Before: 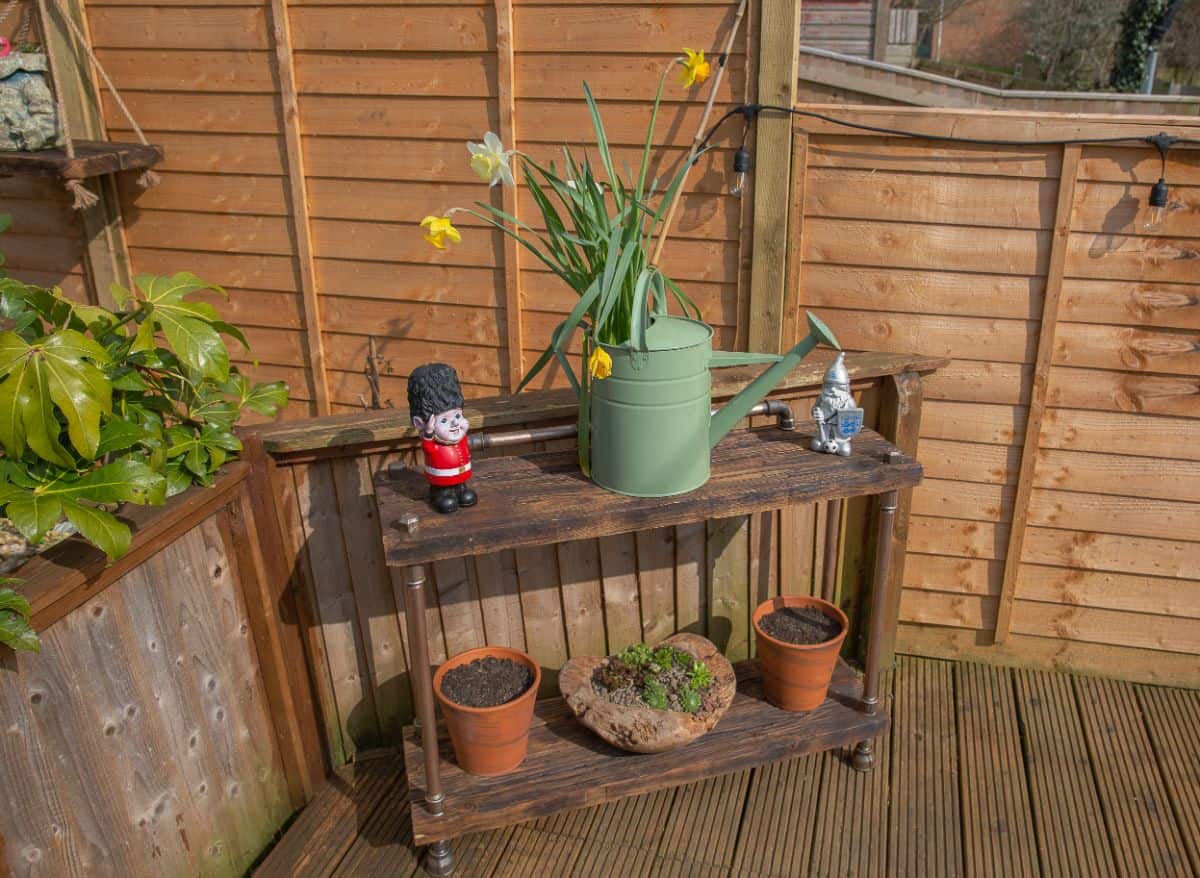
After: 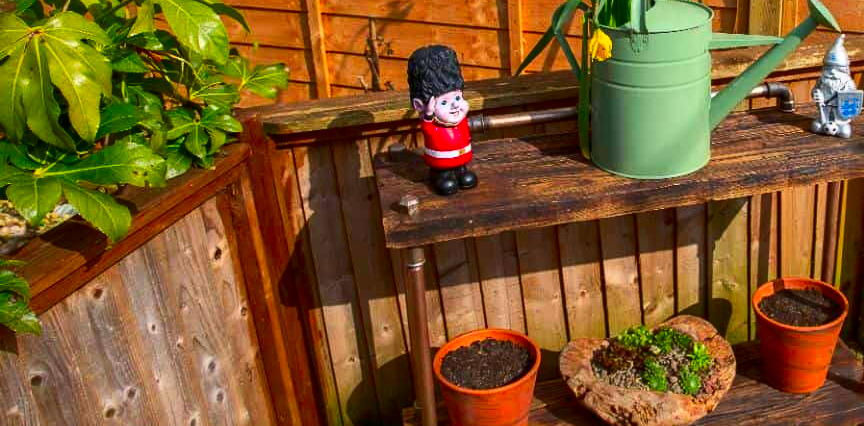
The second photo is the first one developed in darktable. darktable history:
crop: top 36.248%, right 27.953%, bottom 15.126%
local contrast: mode bilateral grid, contrast 24, coarseness 50, detail 121%, midtone range 0.2
contrast brightness saturation: contrast 0.268, brightness 0.02, saturation 0.875
